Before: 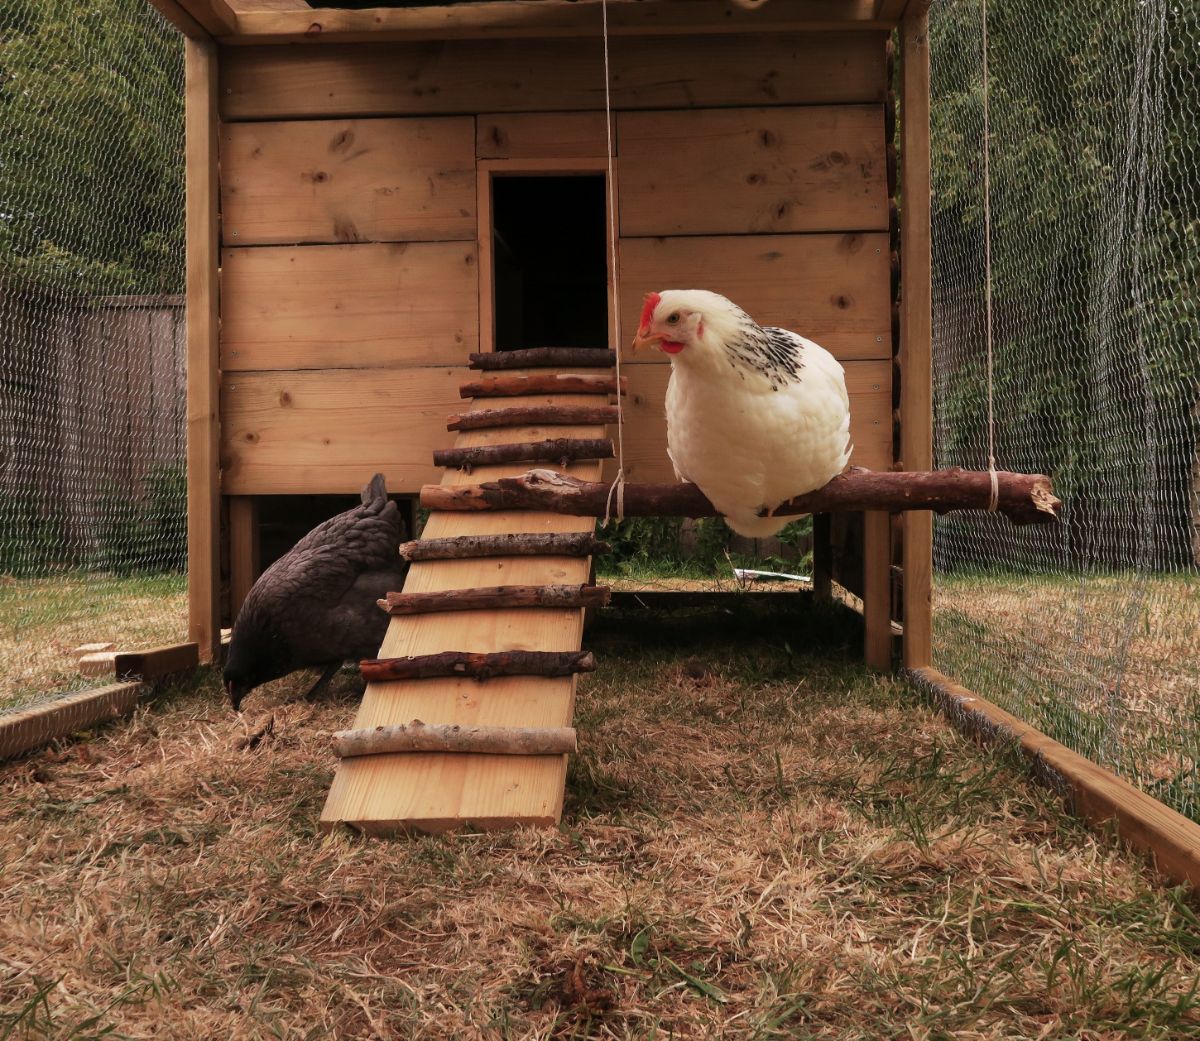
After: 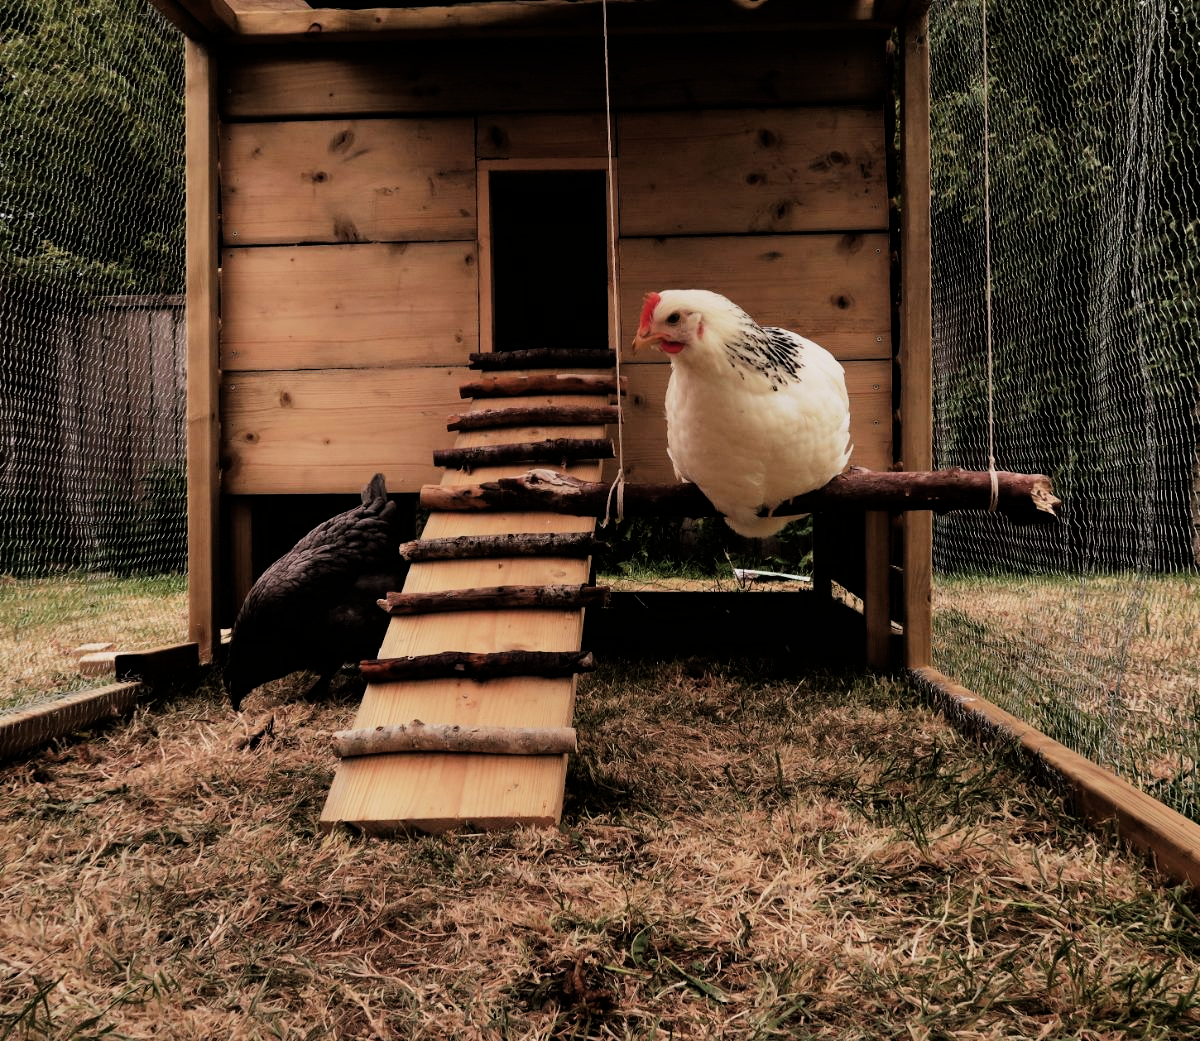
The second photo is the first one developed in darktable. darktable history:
filmic rgb: black relative exposure -5.11 EV, white relative exposure 3.98 EV, hardness 2.89, contrast 1.496
